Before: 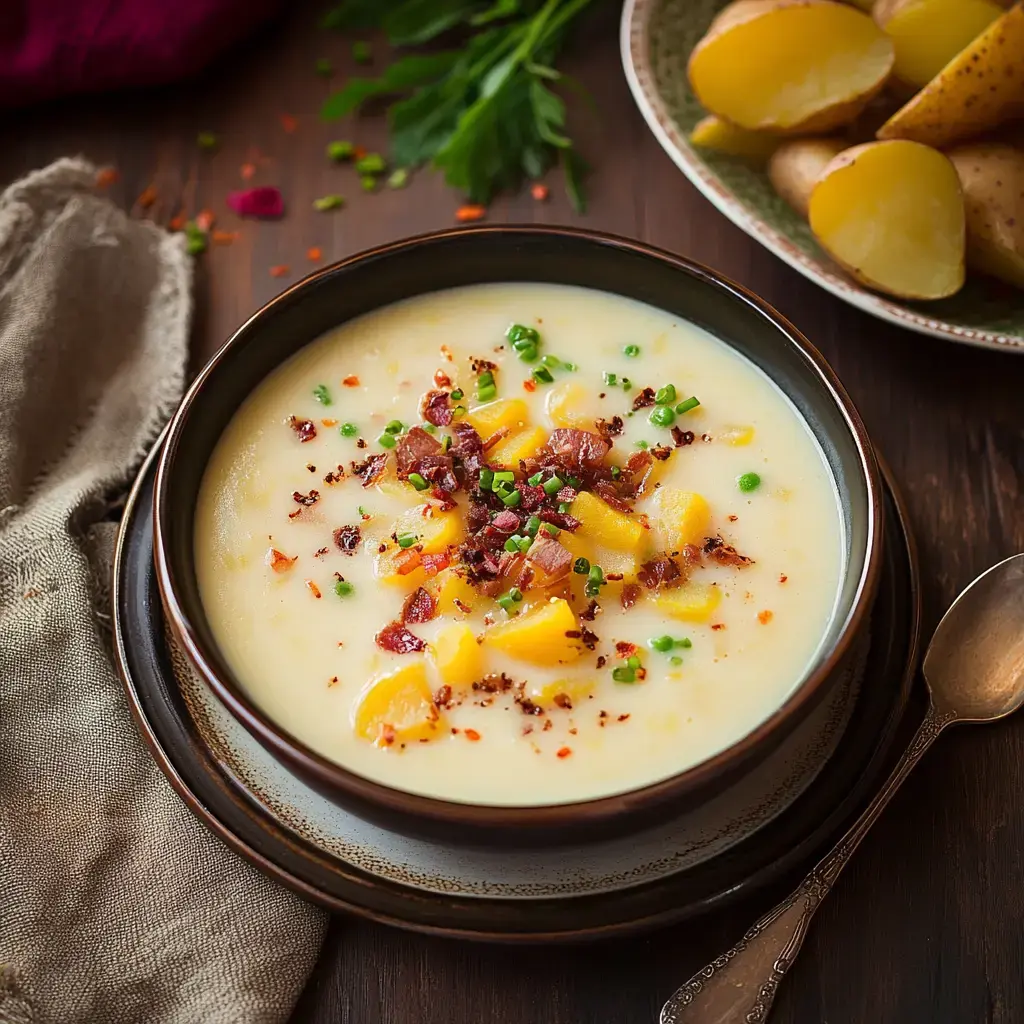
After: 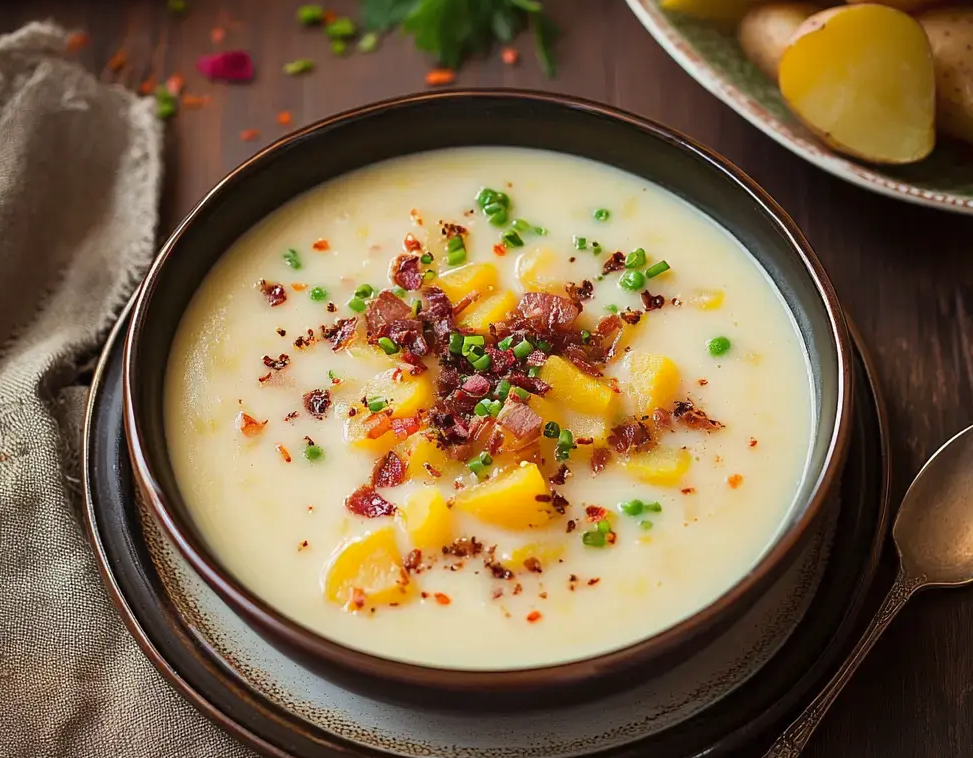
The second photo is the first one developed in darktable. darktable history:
crop and rotate: left 2.991%, top 13.302%, right 1.981%, bottom 12.636%
shadows and highlights: shadows 25, highlights -25
